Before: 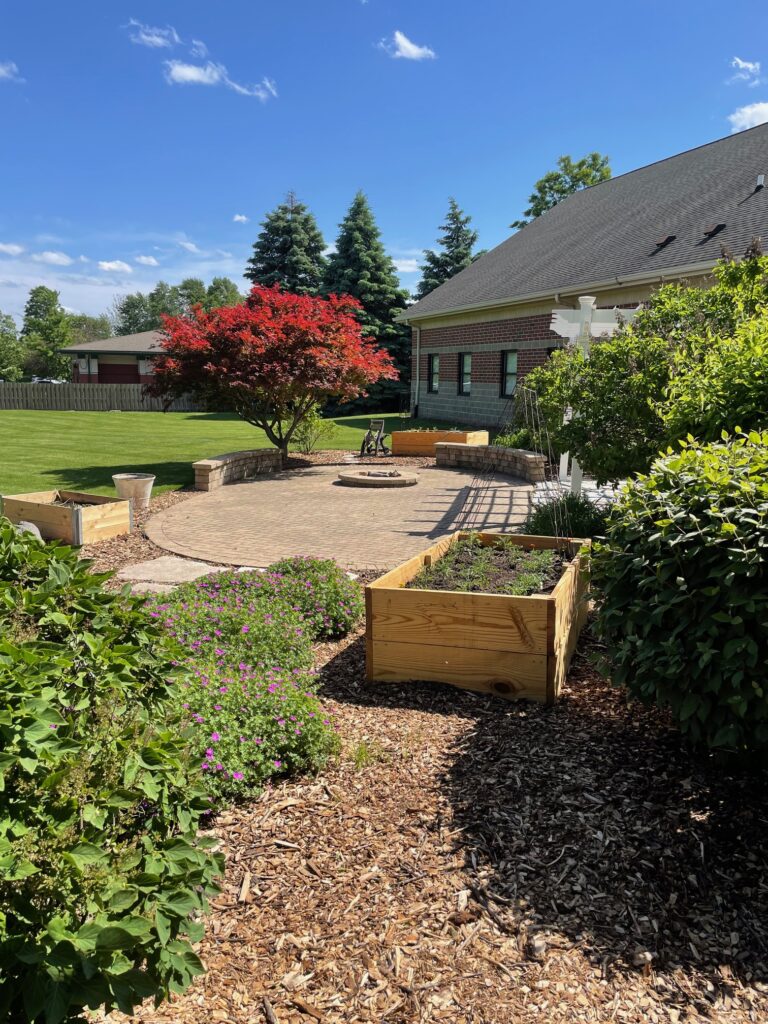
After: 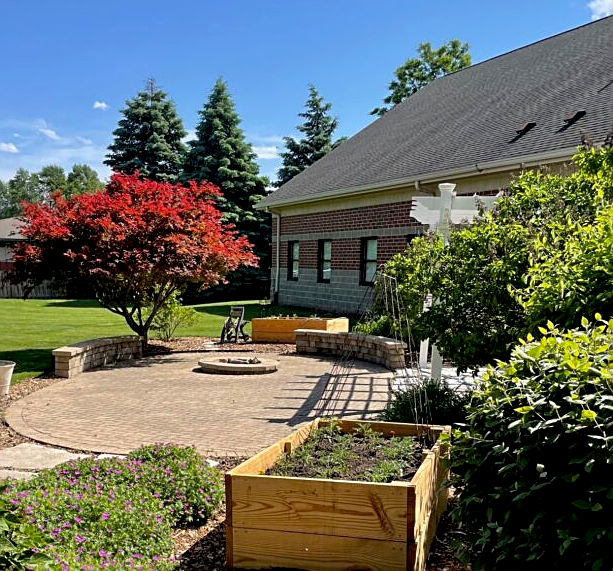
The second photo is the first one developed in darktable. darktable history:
crop: left 18.255%, top 11.07%, right 1.815%, bottom 33.09%
exposure: black level correction 0.007, exposure 0.092 EV, compensate exposure bias true, compensate highlight preservation false
sharpen: on, module defaults
